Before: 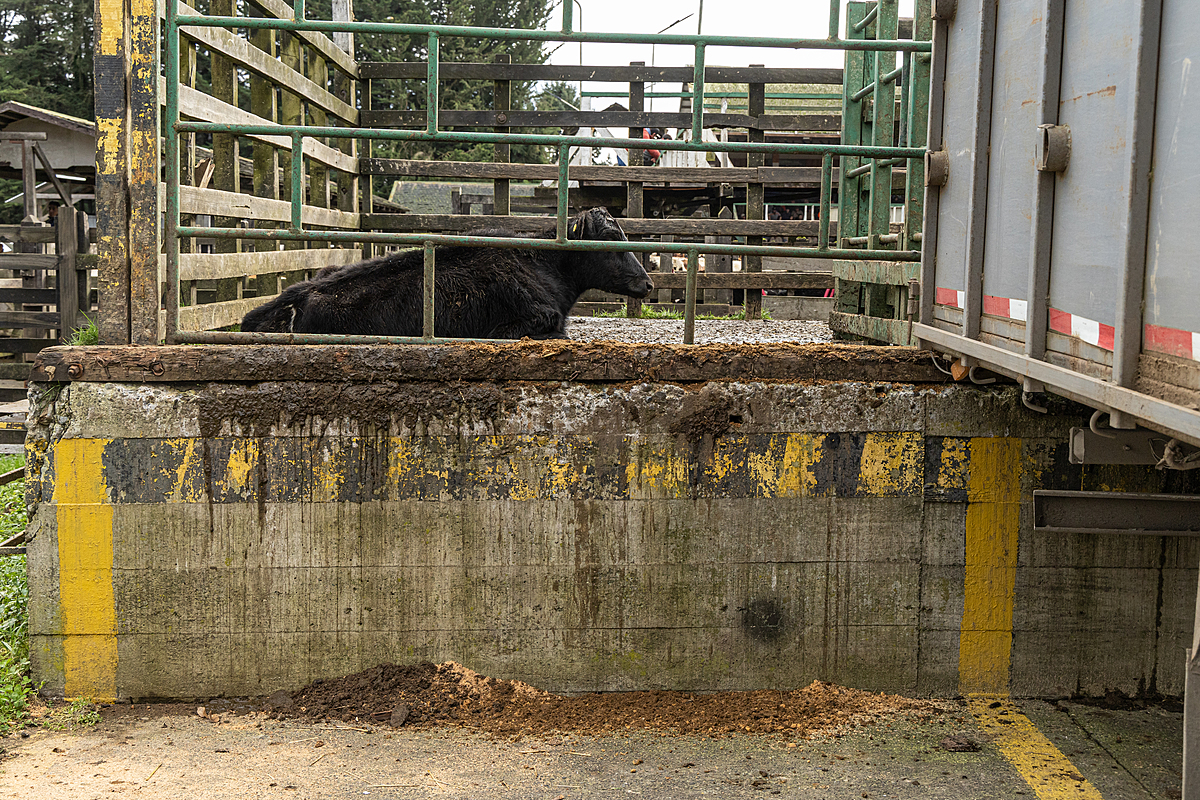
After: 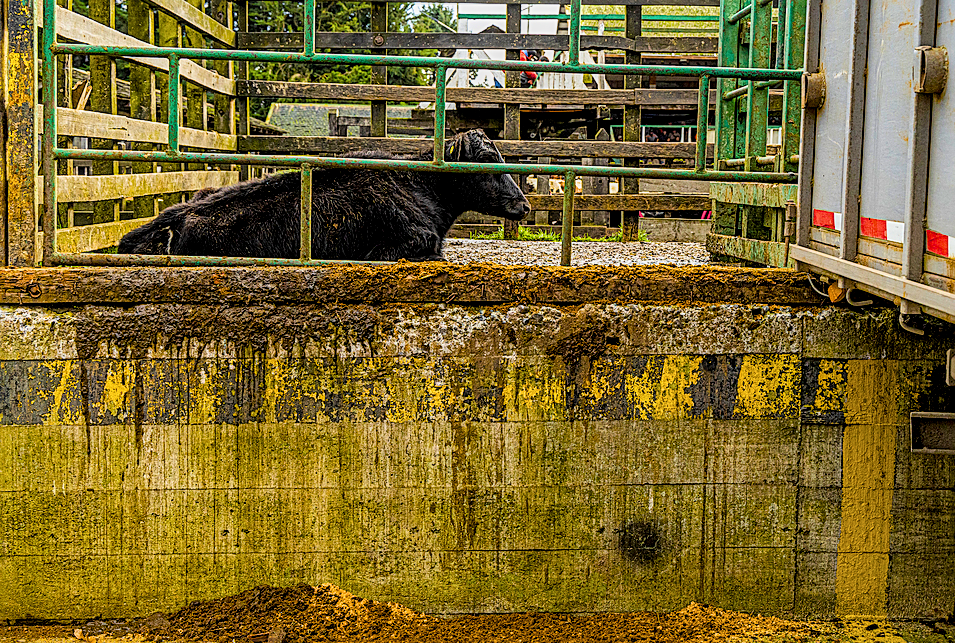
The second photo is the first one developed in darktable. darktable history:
local contrast: detail 142%
exposure: black level correction 0, exposure 0.499 EV, compensate exposure bias true, compensate highlight preservation false
crop and rotate: left 10.299%, top 9.793%, right 10.077%, bottom 9.81%
sharpen: on, module defaults
color balance rgb: perceptual saturation grading › global saturation 65.143%, perceptual saturation grading › highlights 59.415%, perceptual saturation grading › mid-tones 49.843%, perceptual saturation grading › shadows 49.695%
filmic rgb: black relative exposure -7.65 EV, white relative exposure 4.56 EV, hardness 3.61, color science v6 (2022)
